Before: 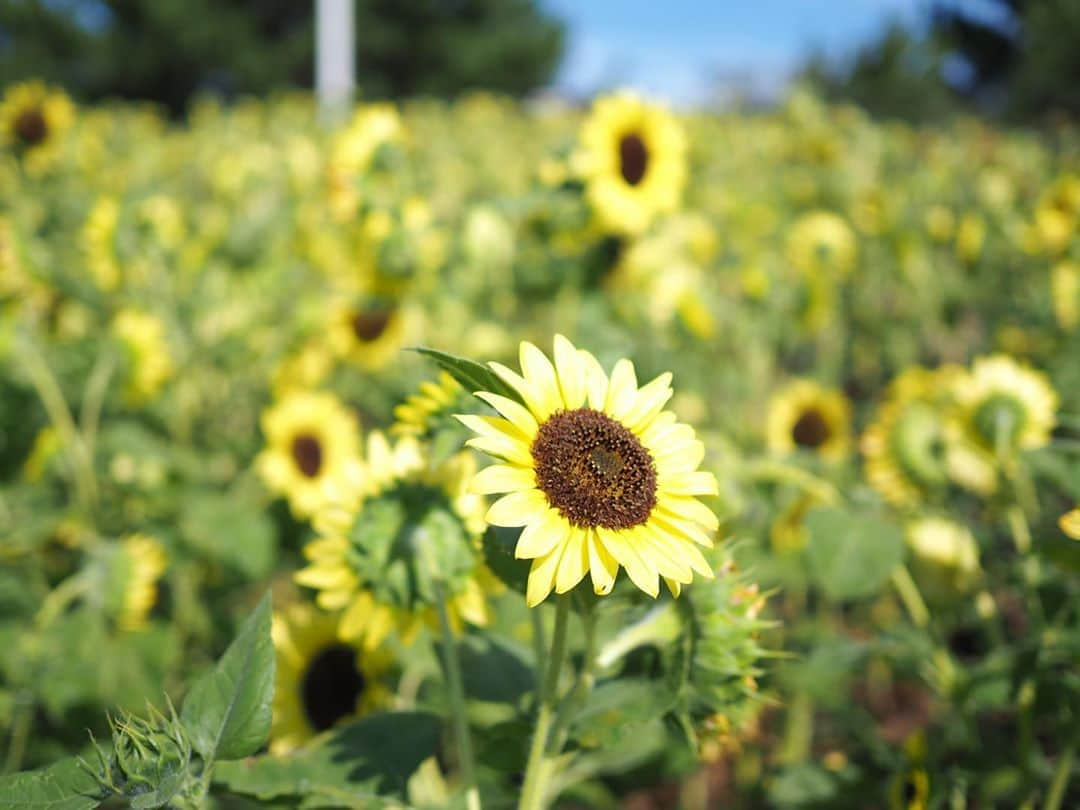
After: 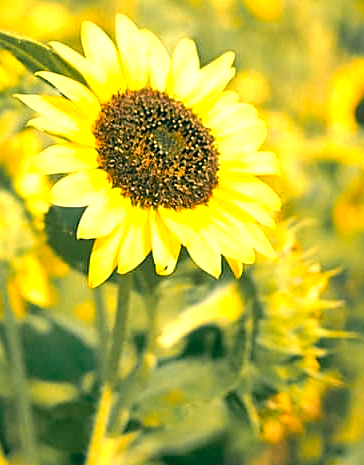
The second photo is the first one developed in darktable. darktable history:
crop: left 40.609%, top 39.597%, right 25.636%, bottom 2.894%
sharpen: on, module defaults
exposure: black level correction 0, exposure 0.704 EV, compensate highlight preservation false
tone equalizer: edges refinement/feathering 500, mask exposure compensation -1.57 EV, preserve details no
color zones: curves: ch1 [(0.263, 0.53) (0.376, 0.287) (0.487, 0.512) (0.748, 0.547) (1, 0.513)]; ch2 [(0.262, 0.45) (0.751, 0.477)]
color correction: highlights a* 1.78, highlights b* 34.14, shadows a* -37.19, shadows b* -6
